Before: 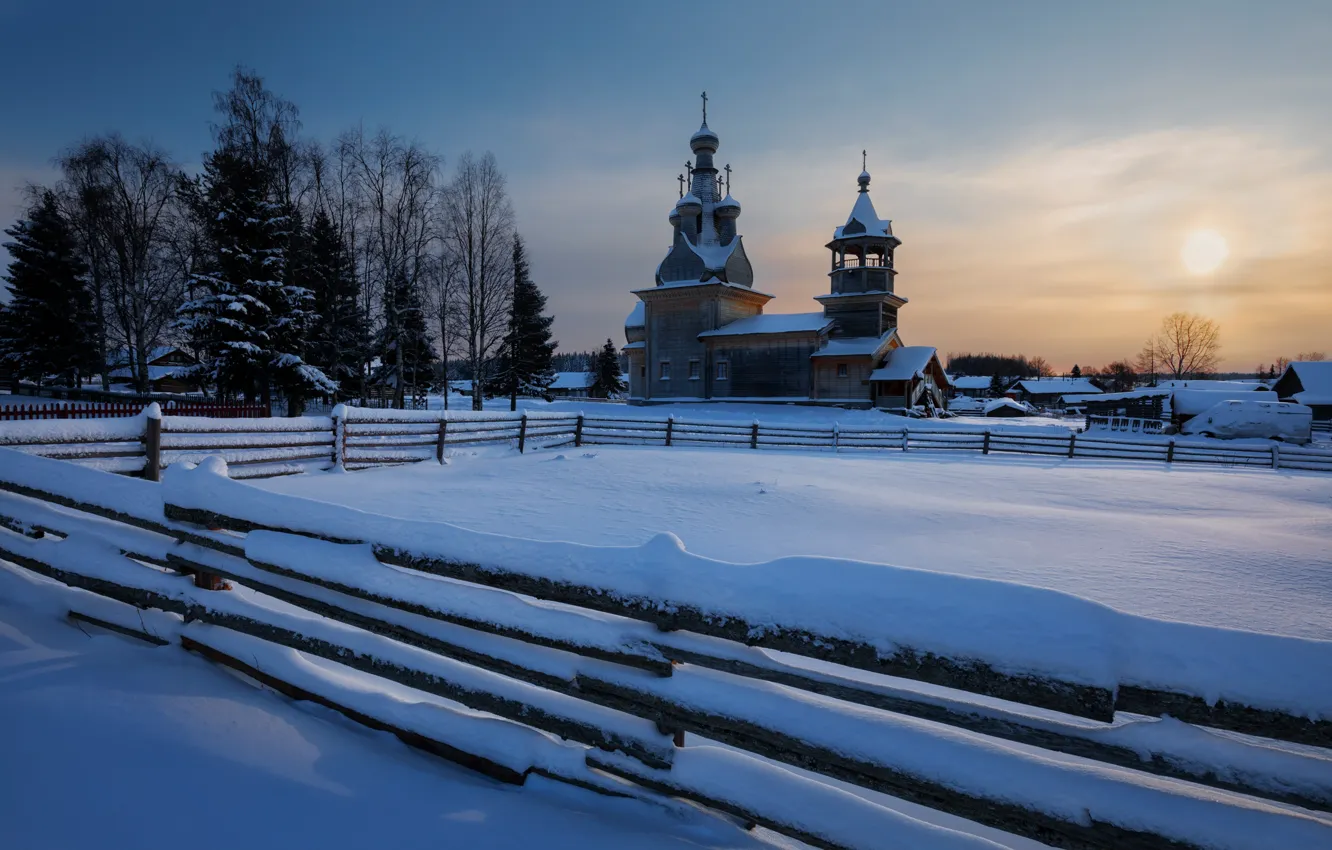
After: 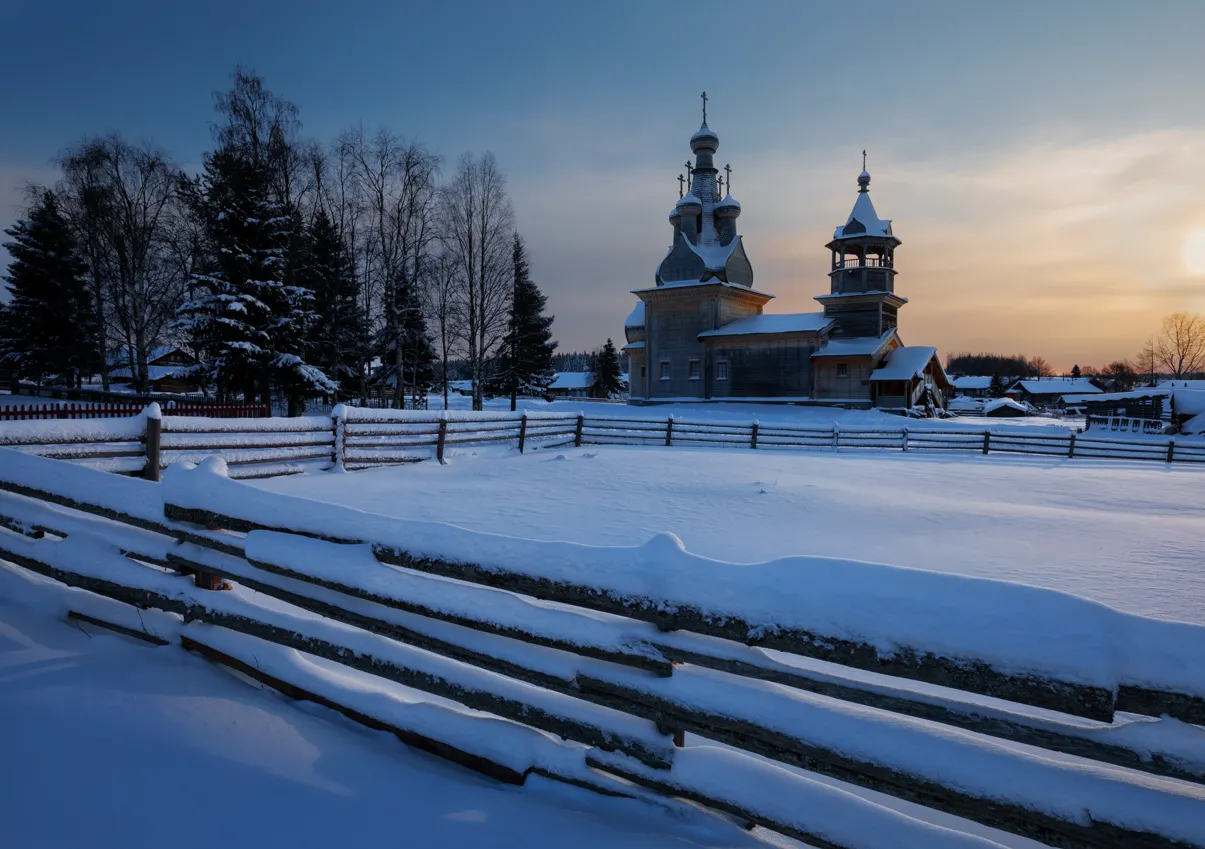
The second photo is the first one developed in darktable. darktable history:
crop: right 9.513%, bottom 0.036%
